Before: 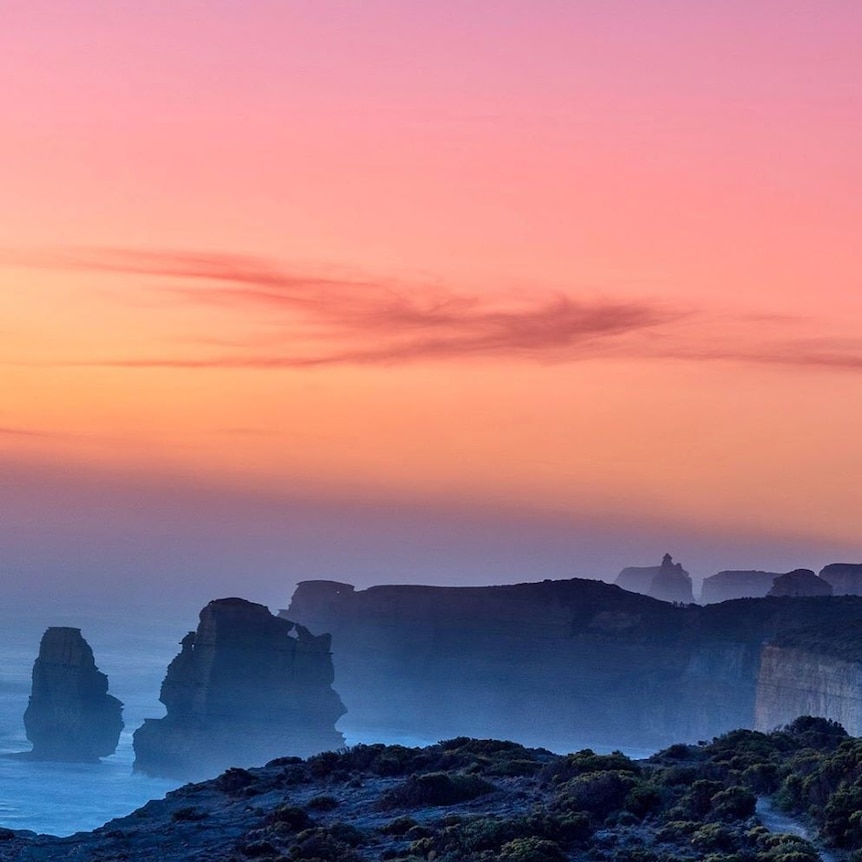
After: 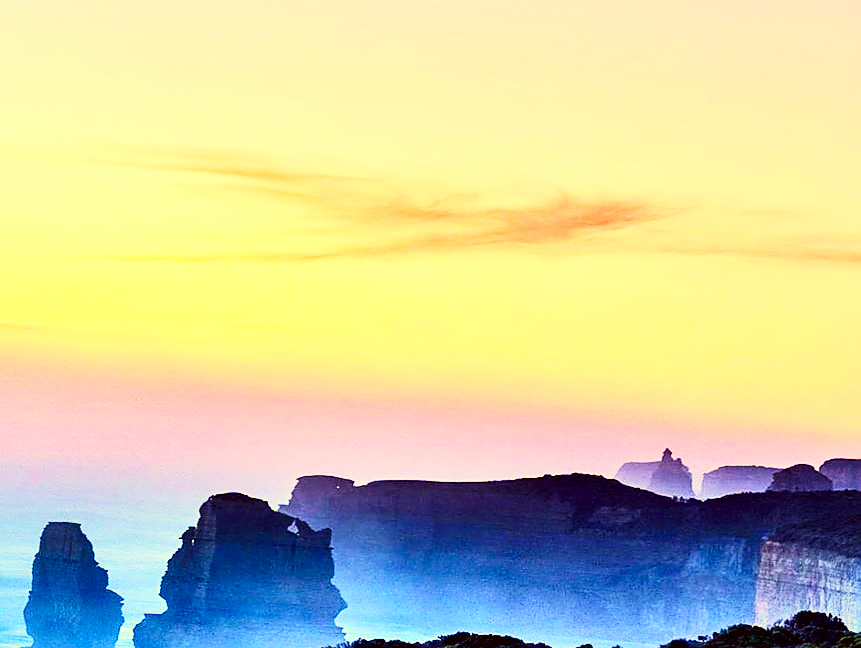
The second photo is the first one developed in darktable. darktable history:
crop and rotate: top 12.203%, bottom 12.514%
tone curve: curves: ch0 [(0, 0) (0.051, 0.027) (0.096, 0.071) (0.241, 0.247) (0.455, 0.52) (0.594, 0.692) (0.715, 0.845) (0.84, 0.936) (1, 1)]; ch1 [(0, 0) (0.1, 0.038) (0.318, 0.243) (0.399, 0.351) (0.478, 0.469) (0.499, 0.499) (0.534, 0.549) (0.565, 0.605) (0.601, 0.644) (0.666, 0.701) (1, 1)]; ch2 [(0, 0) (0.453, 0.45) (0.479, 0.483) (0.504, 0.499) (0.52, 0.508) (0.561, 0.573) (0.592, 0.617) (0.824, 0.815) (1, 1)]
contrast brightness saturation: contrast 0.157, saturation 0.334
sharpen: on, module defaults
color correction: highlights a* 0.18, highlights b* 29.77, shadows a* -0.202, shadows b* 21.2
local contrast: mode bilateral grid, contrast 50, coarseness 49, detail 150%, midtone range 0.2
base curve: curves: ch0 [(0, 0) (0.007, 0.004) (0.027, 0.03) (0.046, 0.07) (0.207, 0.54) (0.442, 0.872) (0.673, 0.972) (1, 1)], preserve colors none
velvia: strength 27.58%
